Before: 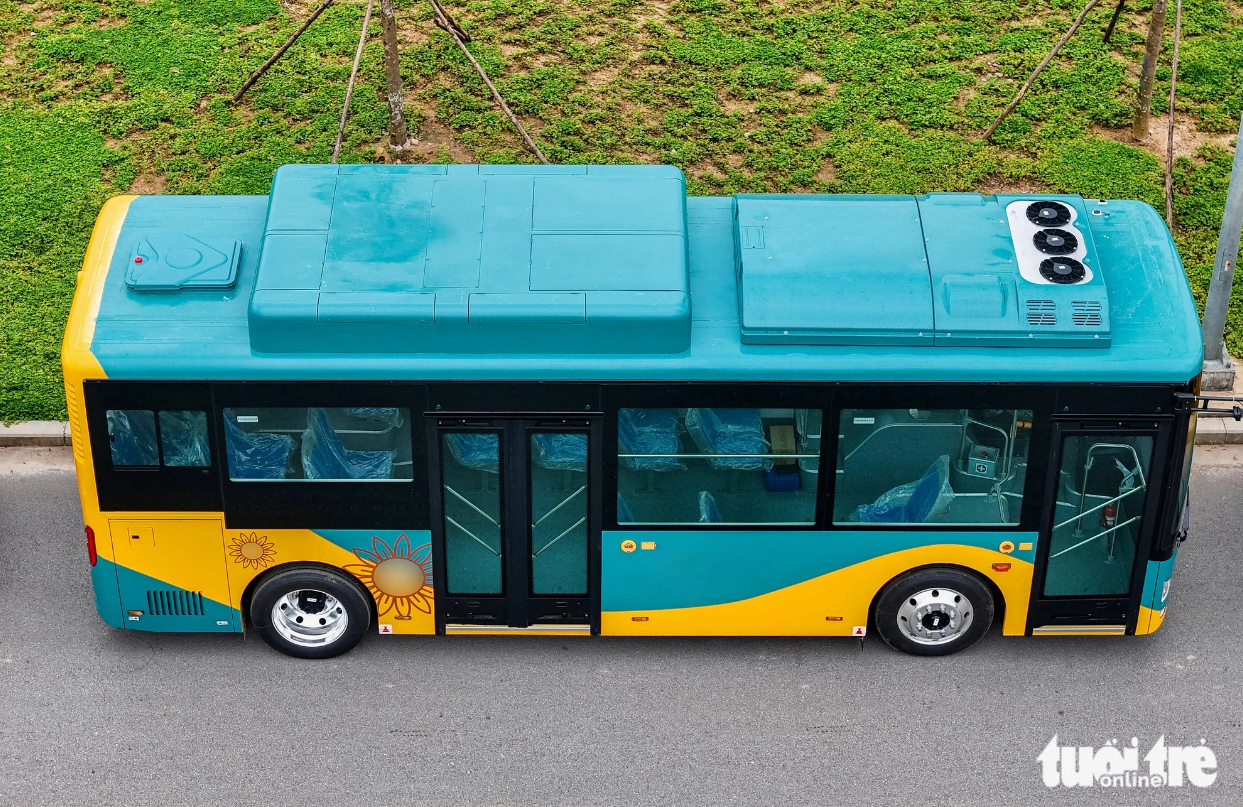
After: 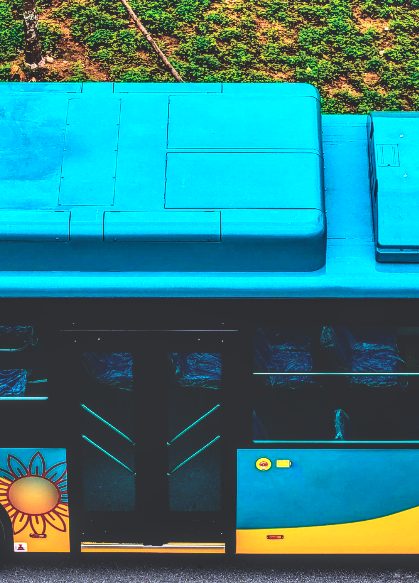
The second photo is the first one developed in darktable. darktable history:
color balance rgb: perceptual saturation grading › global saturation 19.667%, global vibrance 20%
crop and rotate: left 29.437%, top 10.215%, right 36.822%, bottom 17.527%
color correction: highlights a* -0.719, highlights b* -9.23
base curve: curves: ch0 [(0, 0.036) (0.083, 0.04) (0.804, 1)], preserve colors none
local contrast: detail 150%
velvia: on, module defaults
tone curve: curves: ch0 [(0, 0) (0.003, 0.02) (0.011, 0.023) (0.025, 0.028) (0.044, 0.045) (0.069, 0.063) (0.1, 0.09) (0.136, 0.122) (0.177, 0.166) (0.224, 0.223) (0.277, 0.297) (0.335, 0.384) (0.399, 0.461) (0.468, 0.549) (0.543, 0.632) (0.623, 0.705) (0.709, 0.772) (0.801, 0.844) (0.898, 0.91) (1, 1)], color space Lab, independent channels, preserve colors none
